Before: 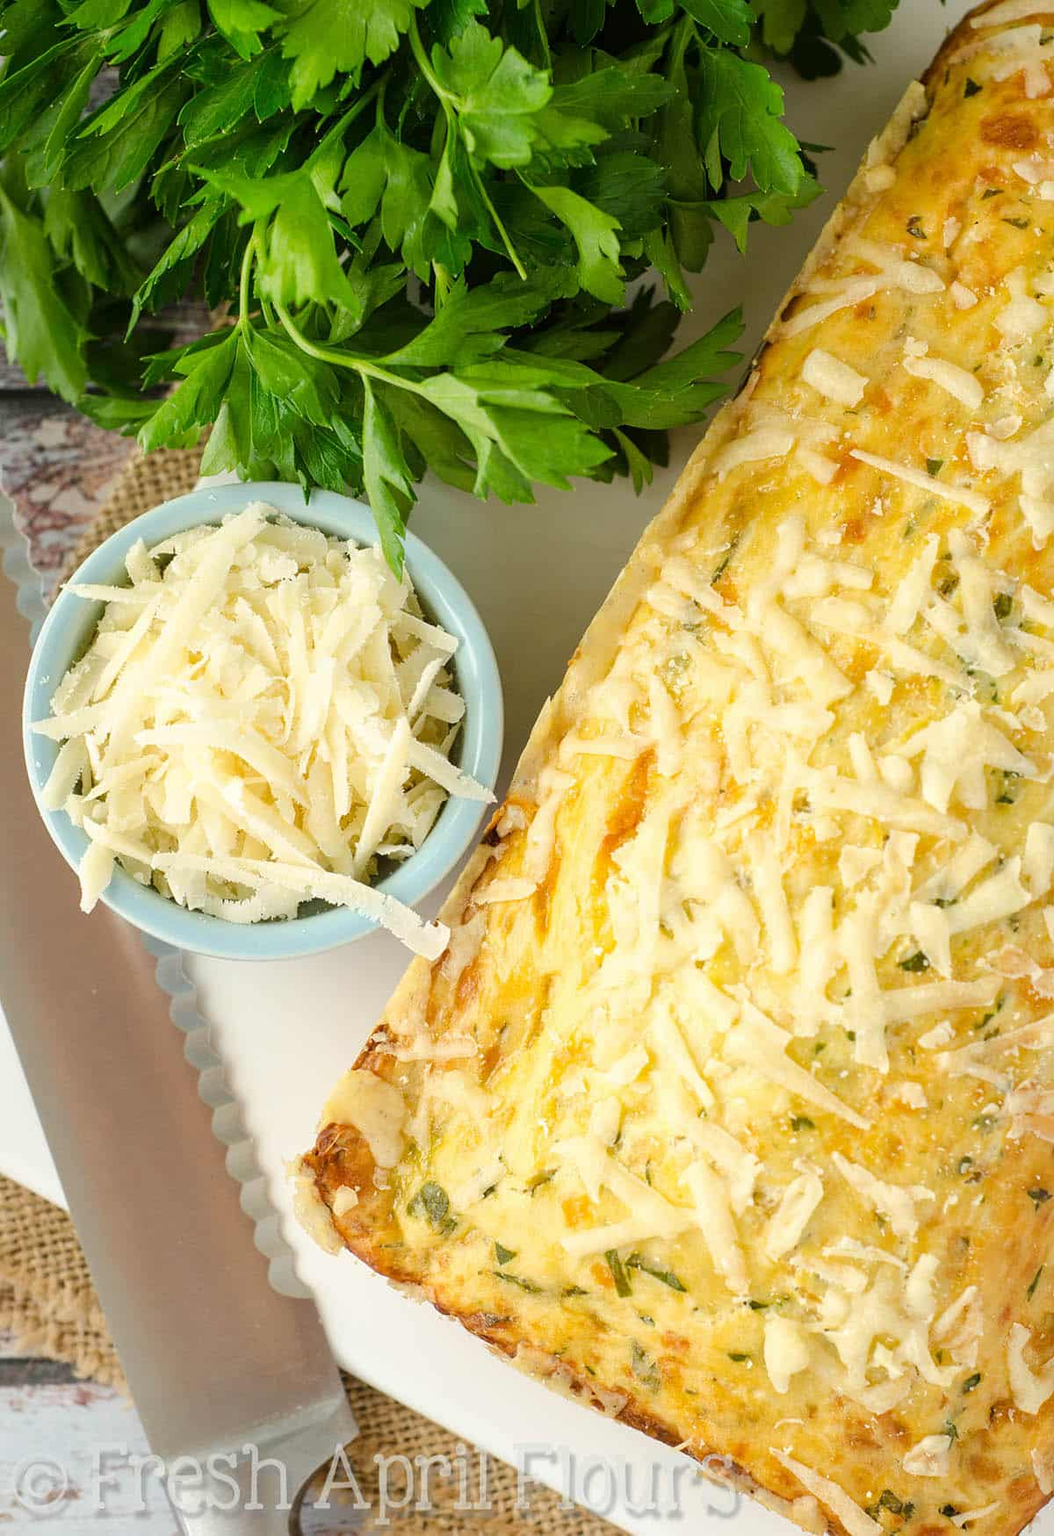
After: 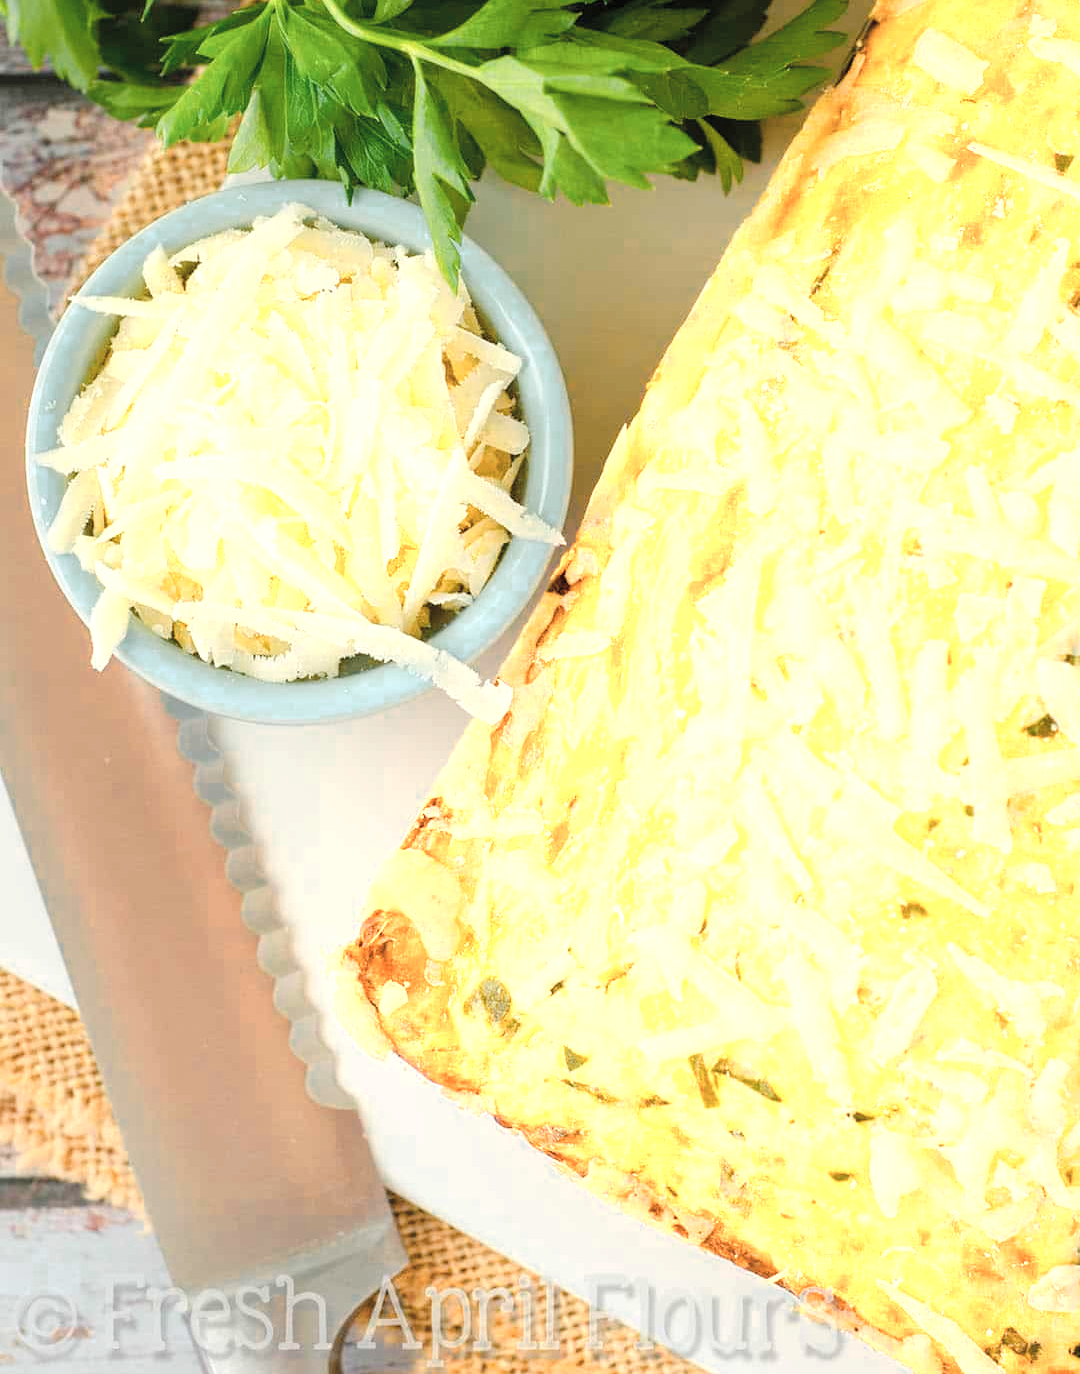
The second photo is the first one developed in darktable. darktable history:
crop: top 21.129%, right 9.388%, bottom 0.26%
contrast brightness saturation: brightness 0.15
color zones: curves: ch0 [(0.018, 0.548) (0.197, 0.654) (0.425, 0.447) (0.605, 0.658) (0.732, 0.579)]; ch1 [(0.105, 0.531) (0.224, 0.531) (0.386, 0.39) (0.618, 0.456) (0.732, 0.456) (0.956, 0.421)]; ch2 [(0.039, 0.583) (0.215, 0.465) (0.399, 0.544) (0.465, 0.548) (0.614, 0.447) (0.724, 0.43) (0.882, 0.623) (0.956, 0.632)]
color balance rgb: shadows lift › hue 87.56°, power › luminance -3.601%, power › hue 143.35°, perceptual saturation grading › global saturation 27.612%, perceptual saturation grading › highlights -25.2%, perceptual saturation grading › shadows 24.406%
